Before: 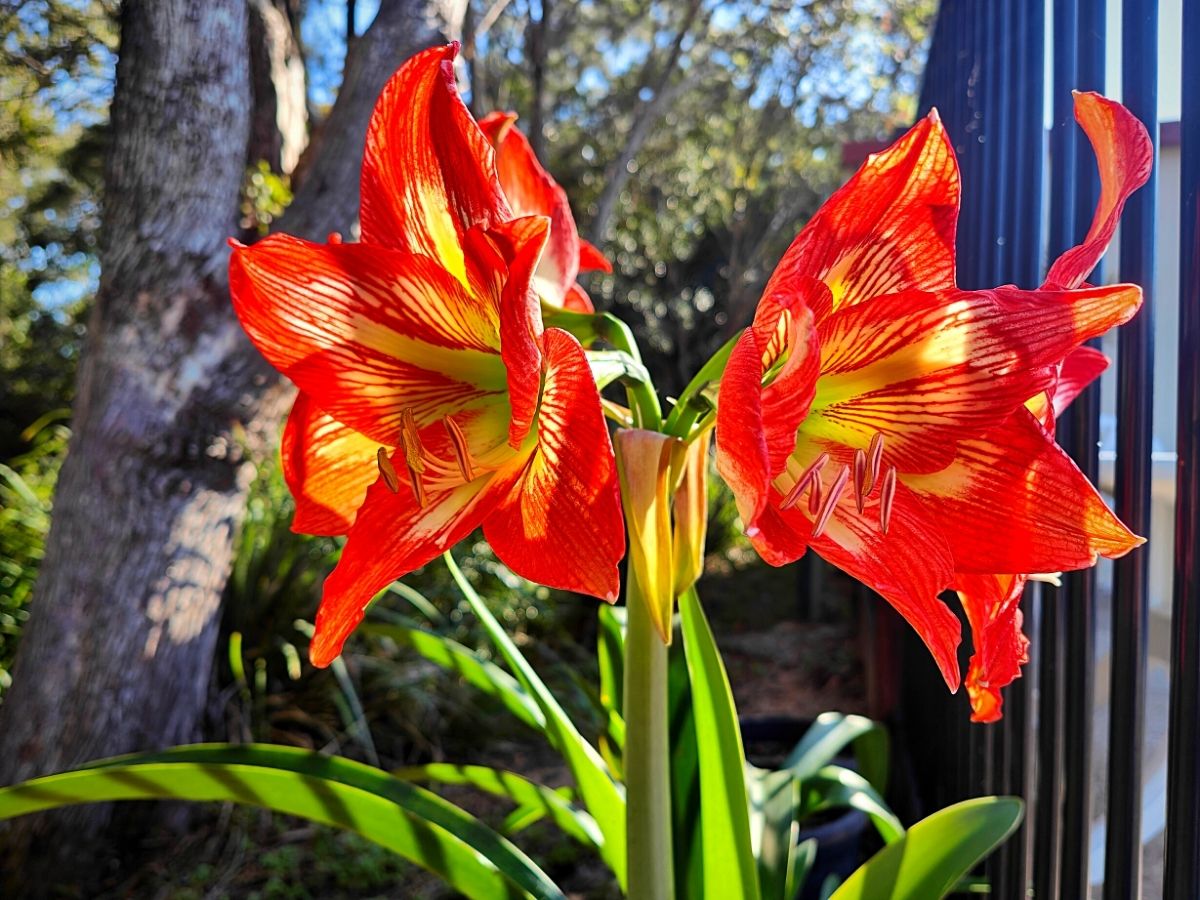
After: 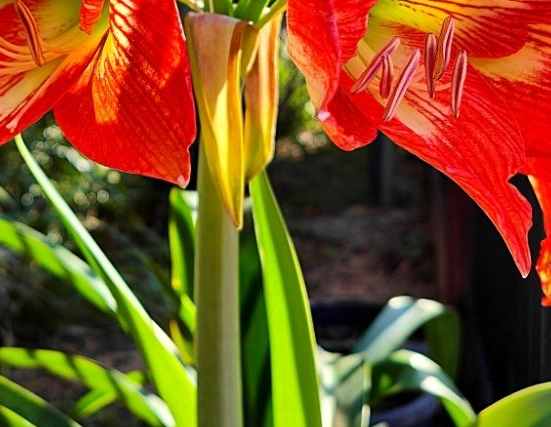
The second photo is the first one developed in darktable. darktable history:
crop: left 35.78%, top 46.324%, right 18.225%, bottom 6.182%
